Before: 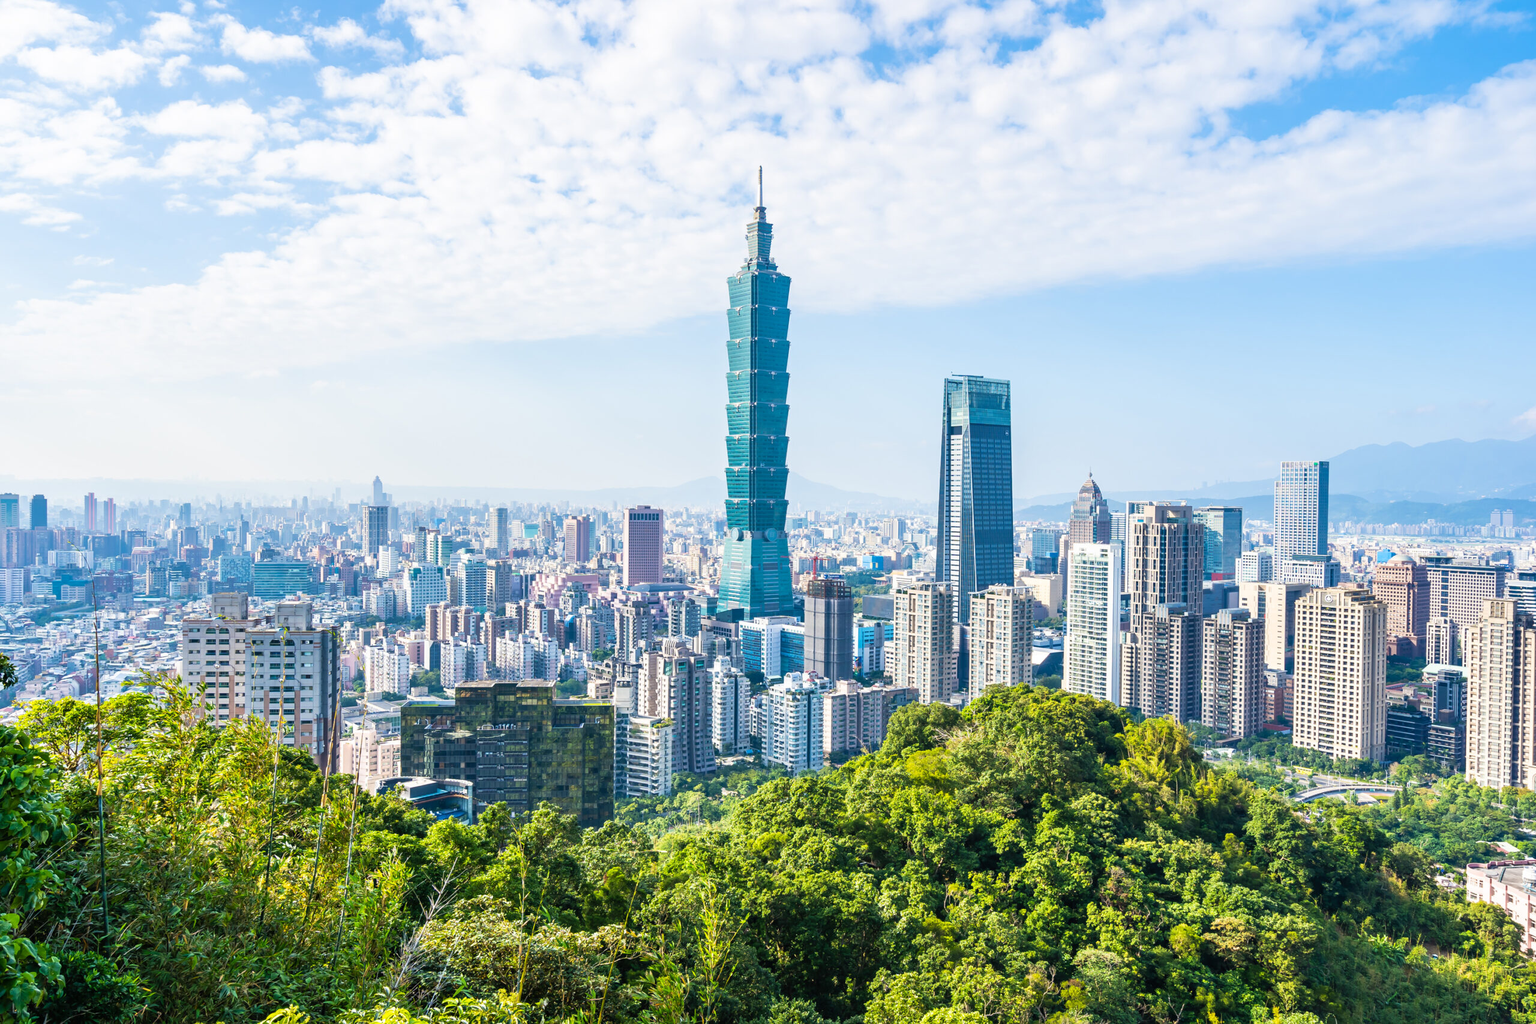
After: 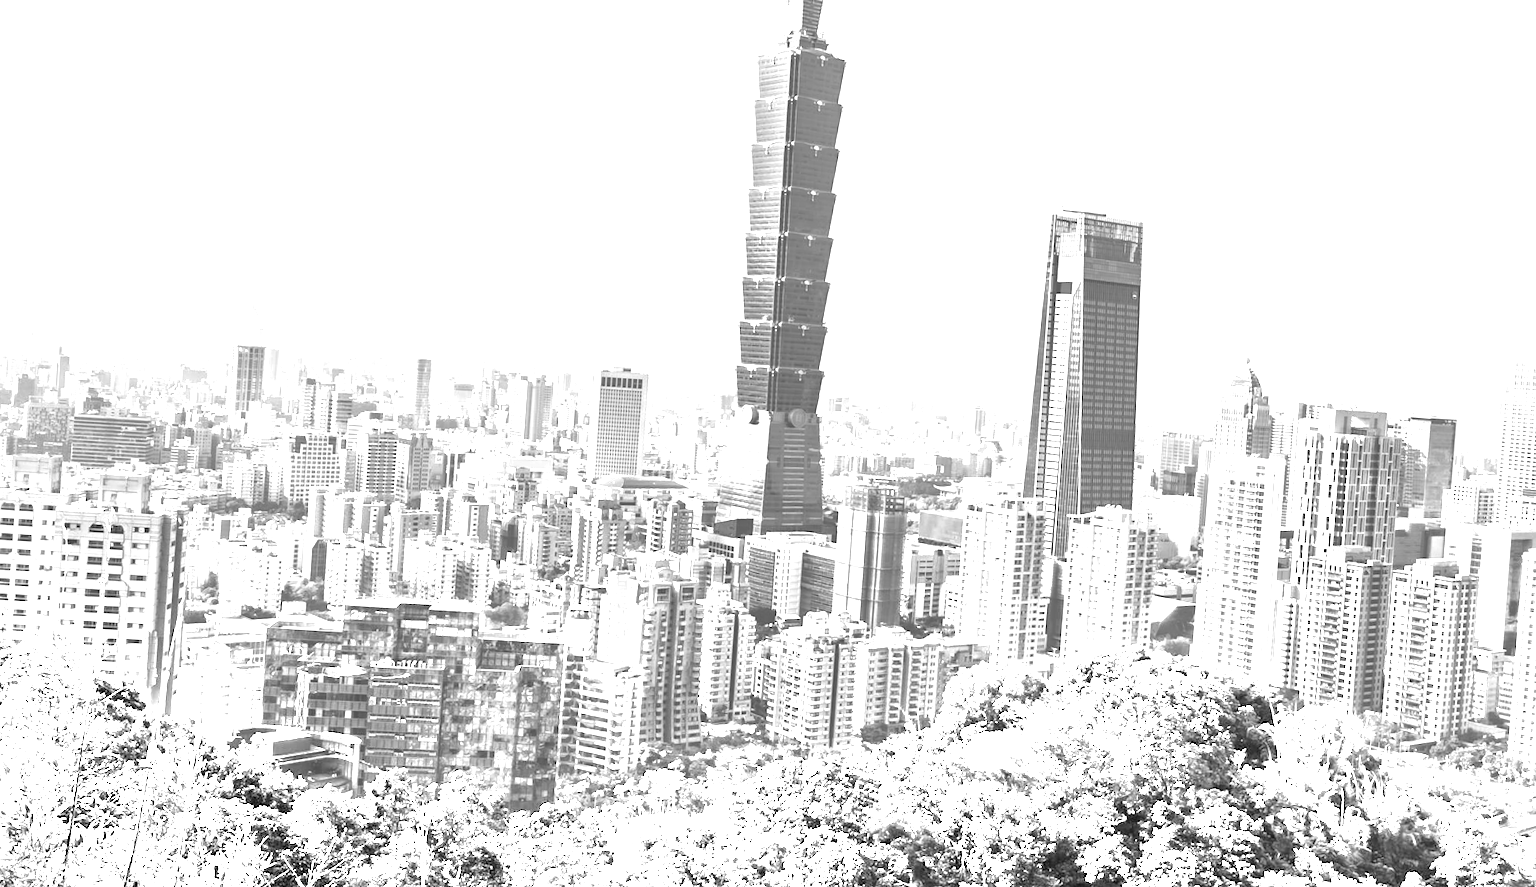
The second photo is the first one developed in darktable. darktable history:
white balance: red 8, blue 8
crop and rotate: angle -3.37°, left 9.79%, top 20.73%, right 12.42%, bottom 11.82%
monochrome: a 32, b 64, size 2.3
